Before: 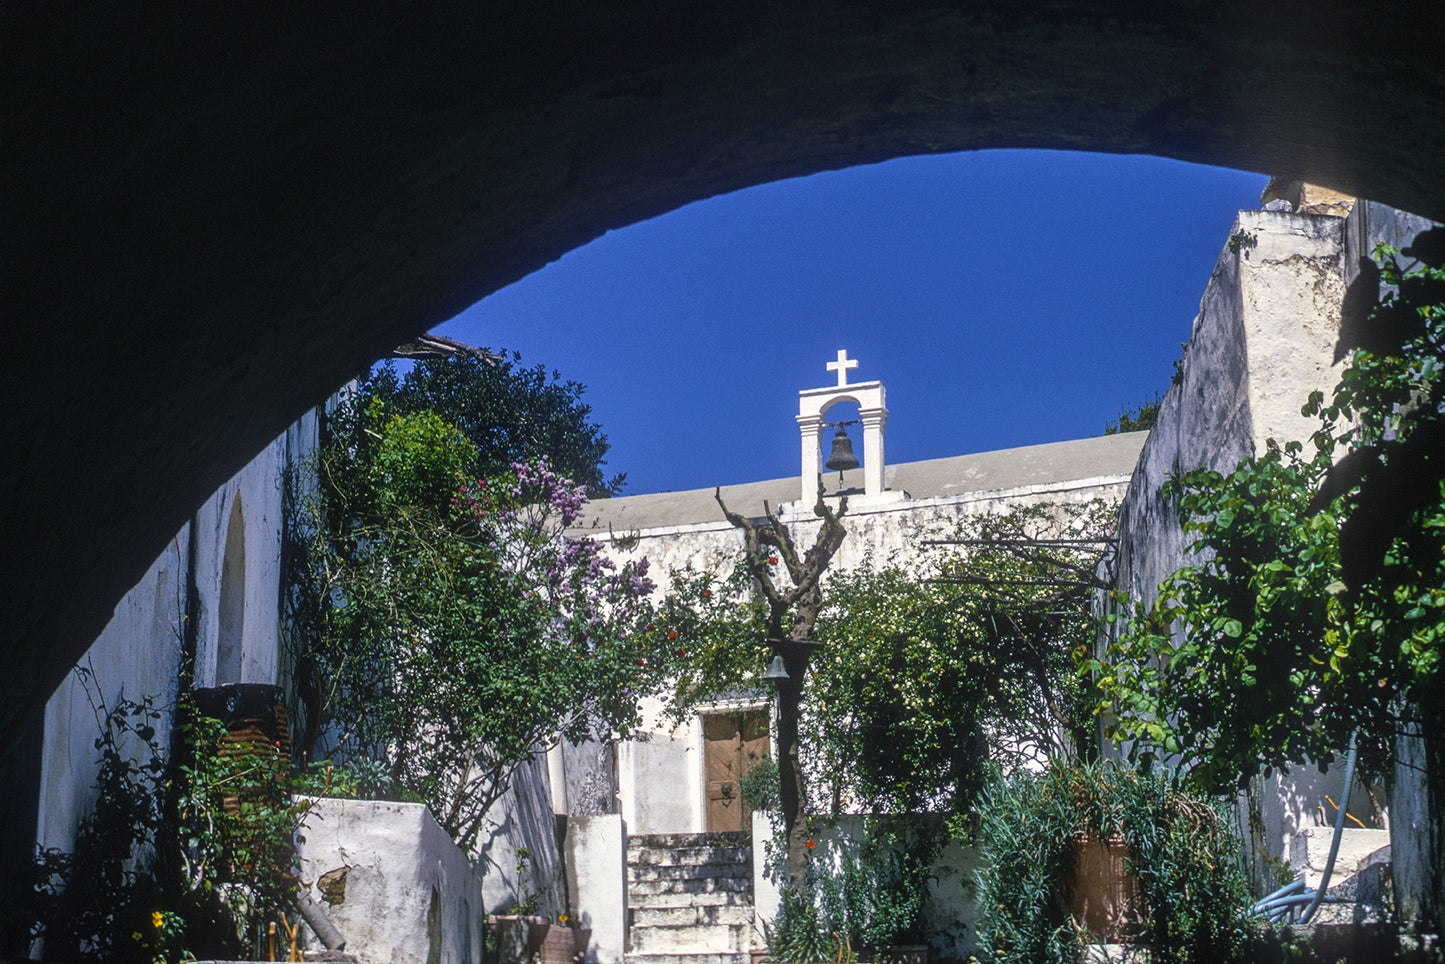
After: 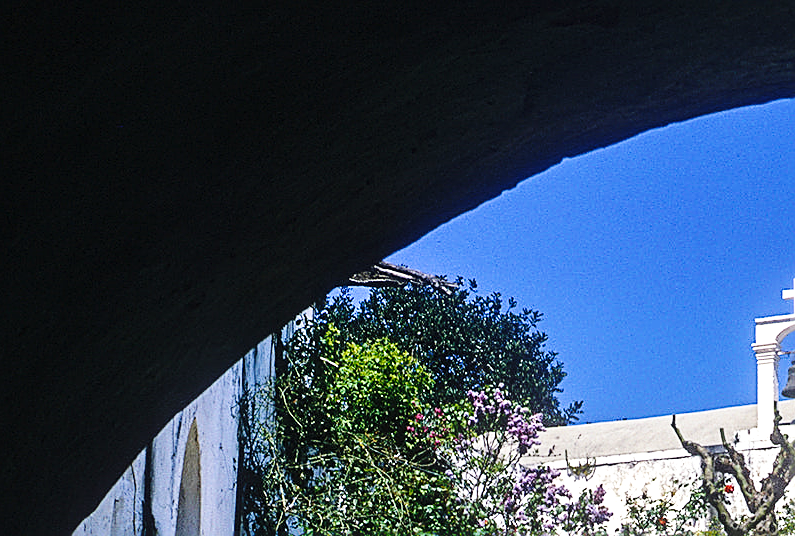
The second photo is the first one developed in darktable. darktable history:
base curve: curves: ch0 [(0, 0) (0.036, 0.025) (0.121, 0.166) (0.206, 0.329) (0.605, 0.79) (1, 1)], preserve colors none
crop and rotate: left 3.05%, top 7.526%, right 41.931%, bottom 36.836%
exposure: black level correction 0.001, exposure 0.5 EV, compensate highlight preservation false
sharpen: amount 0.75
